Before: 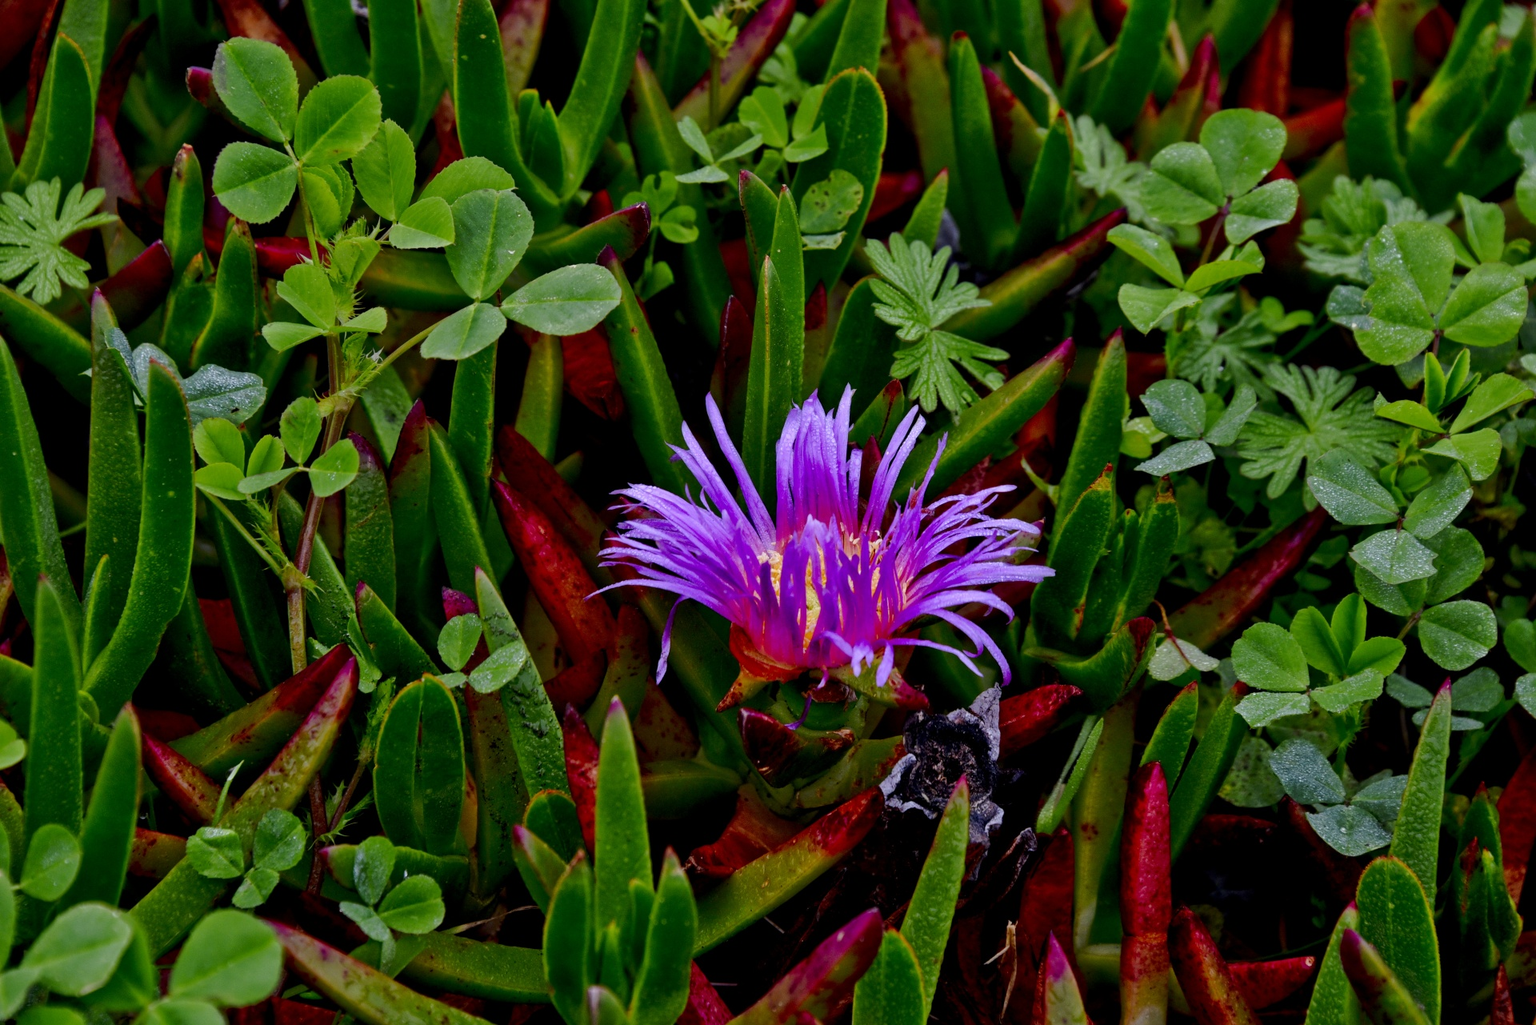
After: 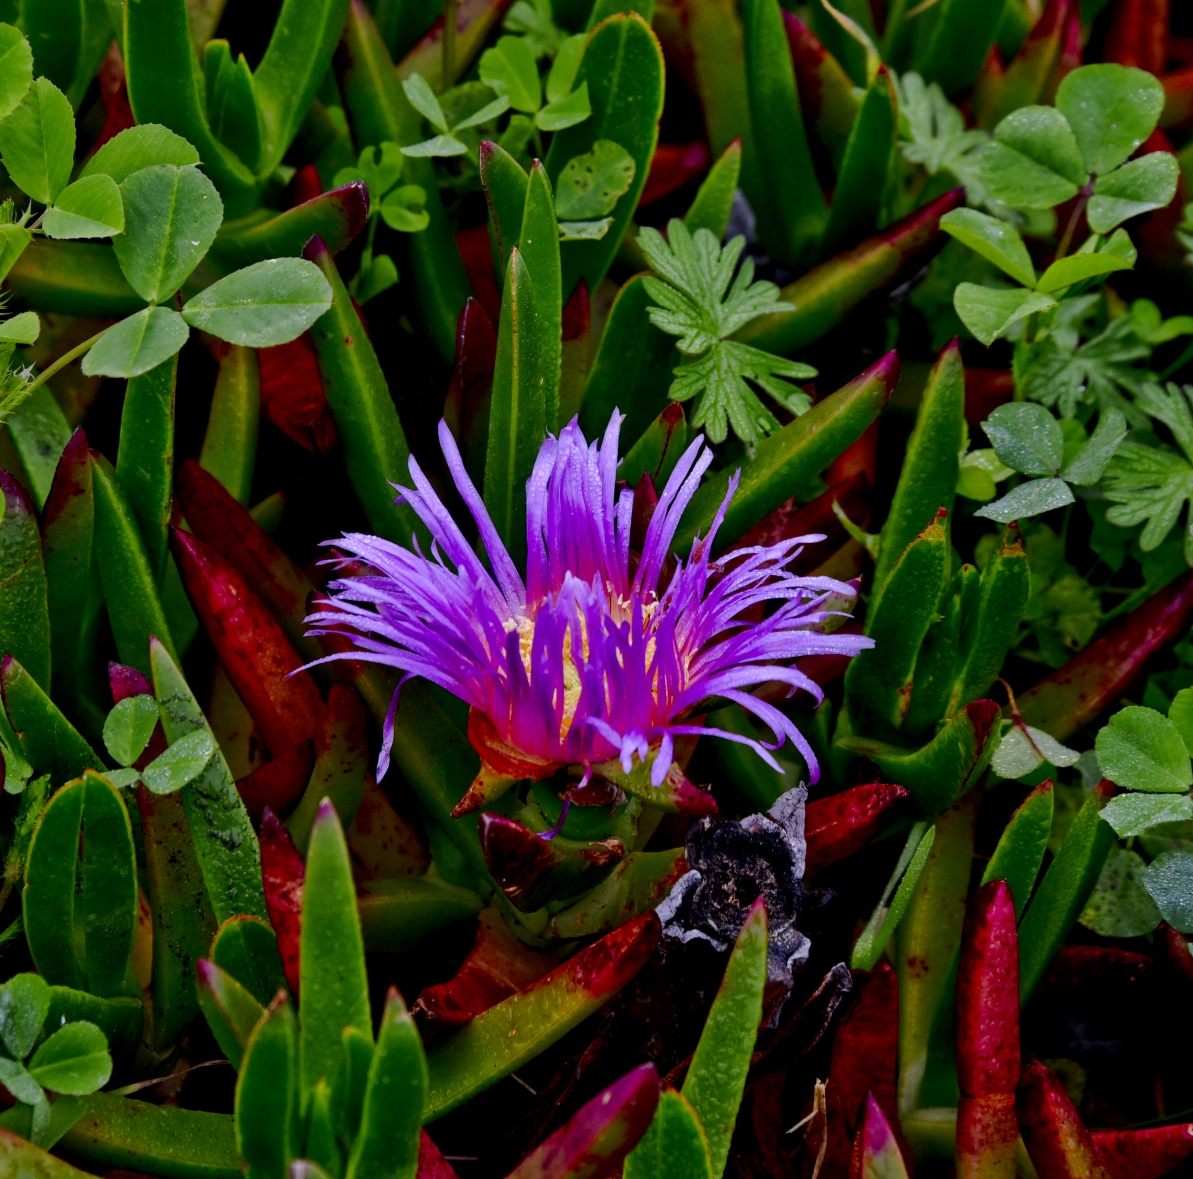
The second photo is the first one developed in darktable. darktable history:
crop and rotate: left 23.132%, top 5.646%, right 14.724%, bottom 2.25%
